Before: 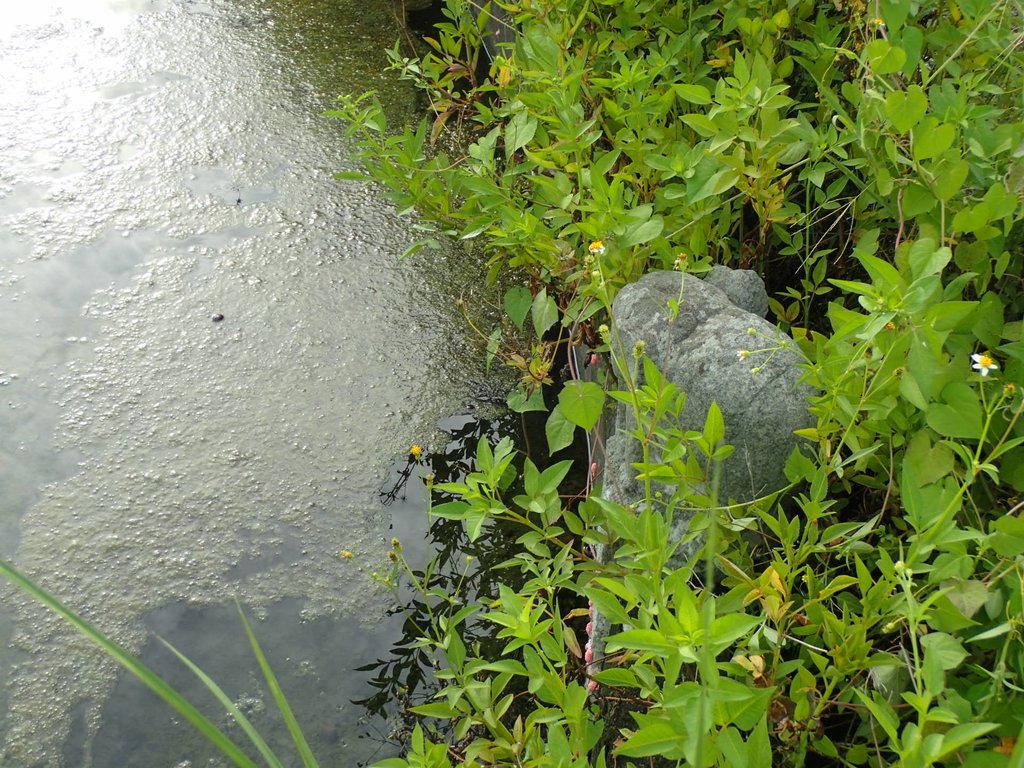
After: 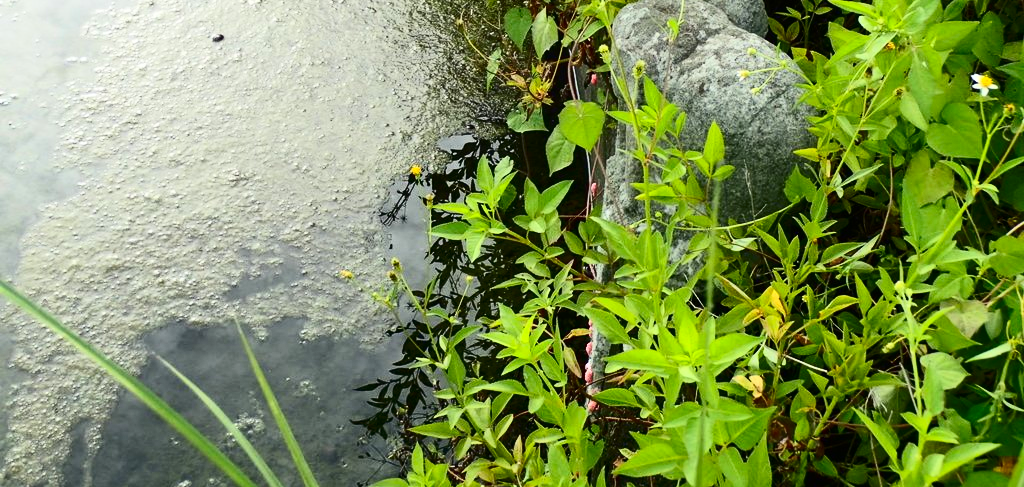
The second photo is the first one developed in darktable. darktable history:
crop and rotate: top 36.494%
contrast brightness saturation: contrast 0.397, brightness 0.054, saturation 0.262
